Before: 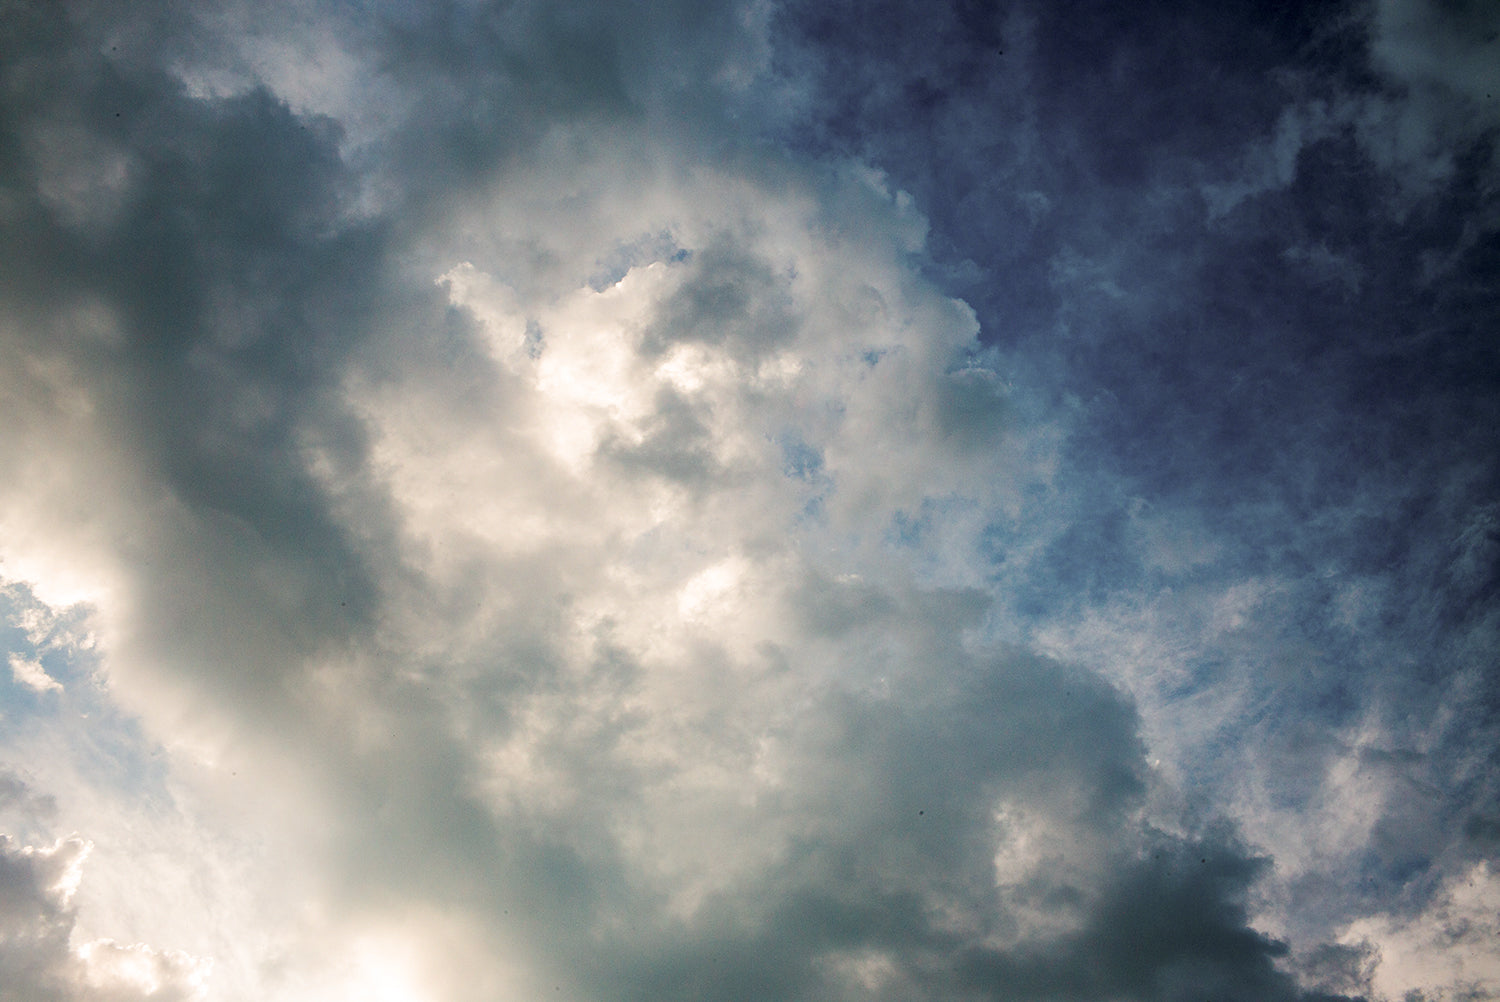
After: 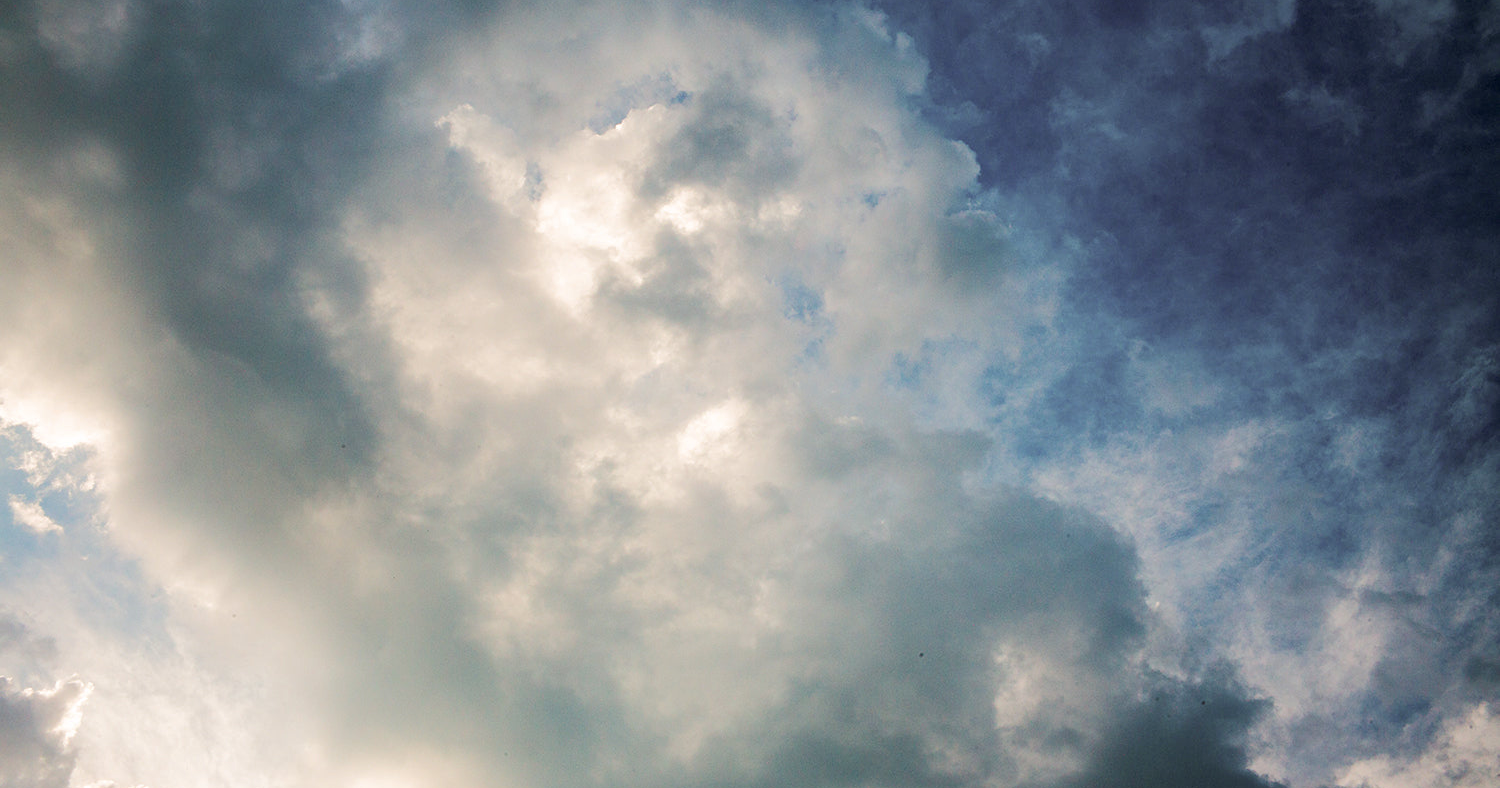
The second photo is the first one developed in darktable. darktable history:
crop and rotate: top 15.774%, bottom 5.506%
base curve: curves: ch0 [(0, 0) (0.262, 0.32) (0.722, 0.705) (1, 1)]
